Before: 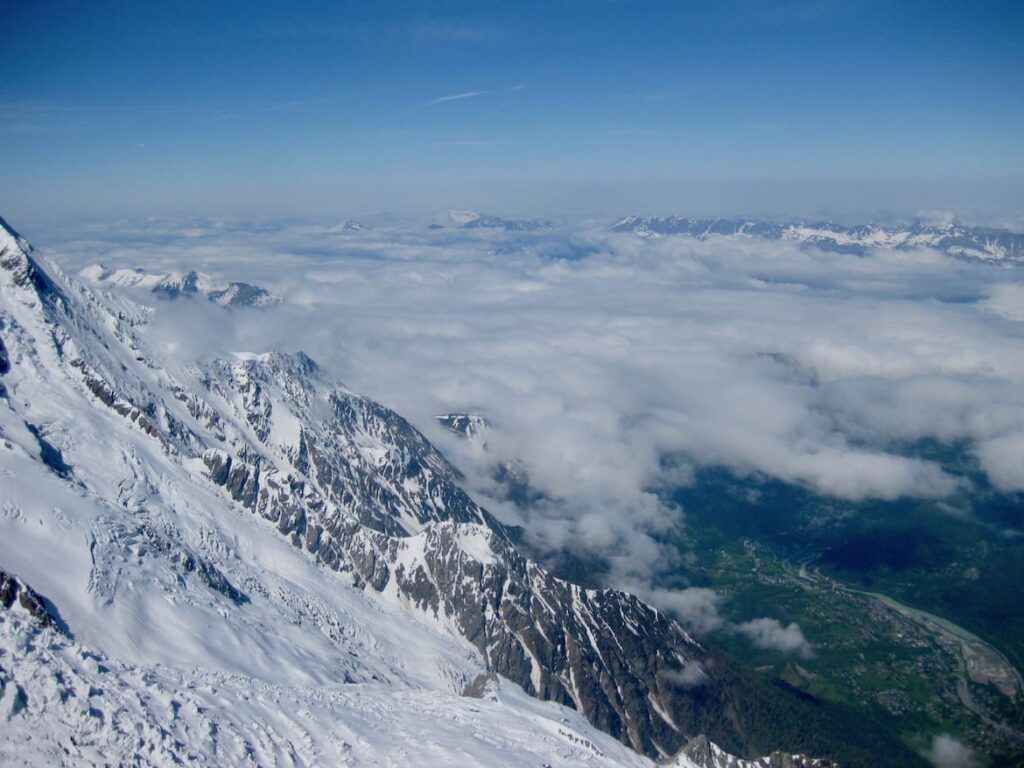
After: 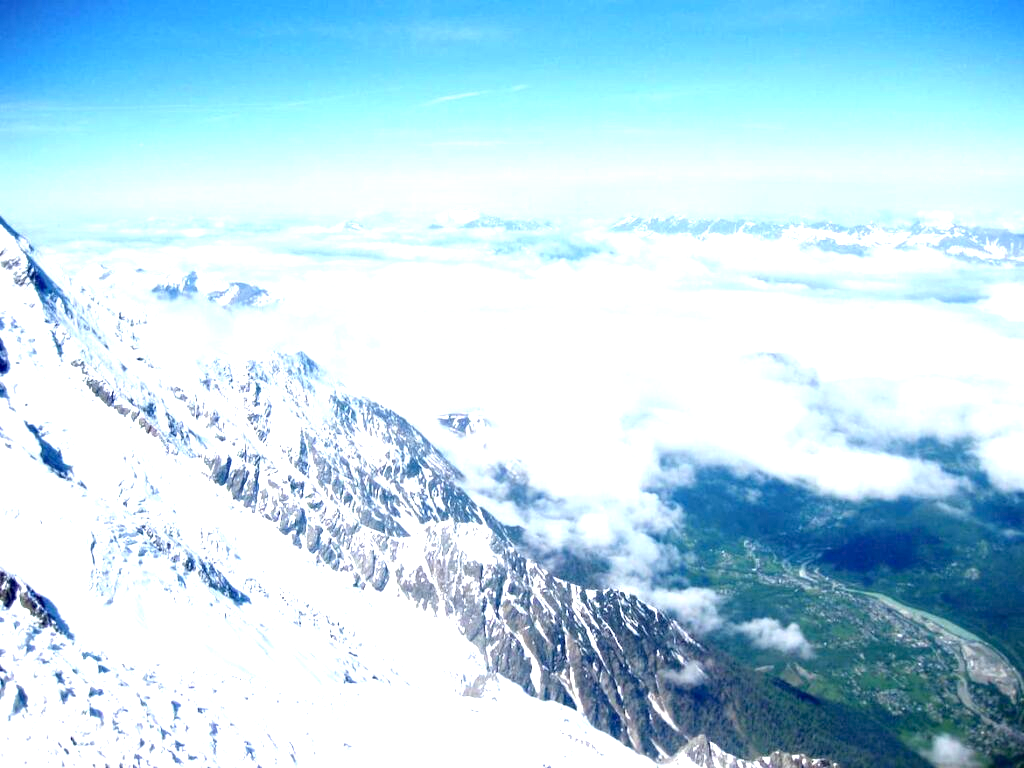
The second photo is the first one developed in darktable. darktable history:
exposure: black level correction 0.002, exposure 1.992 EV, compensate highlight preservation false
